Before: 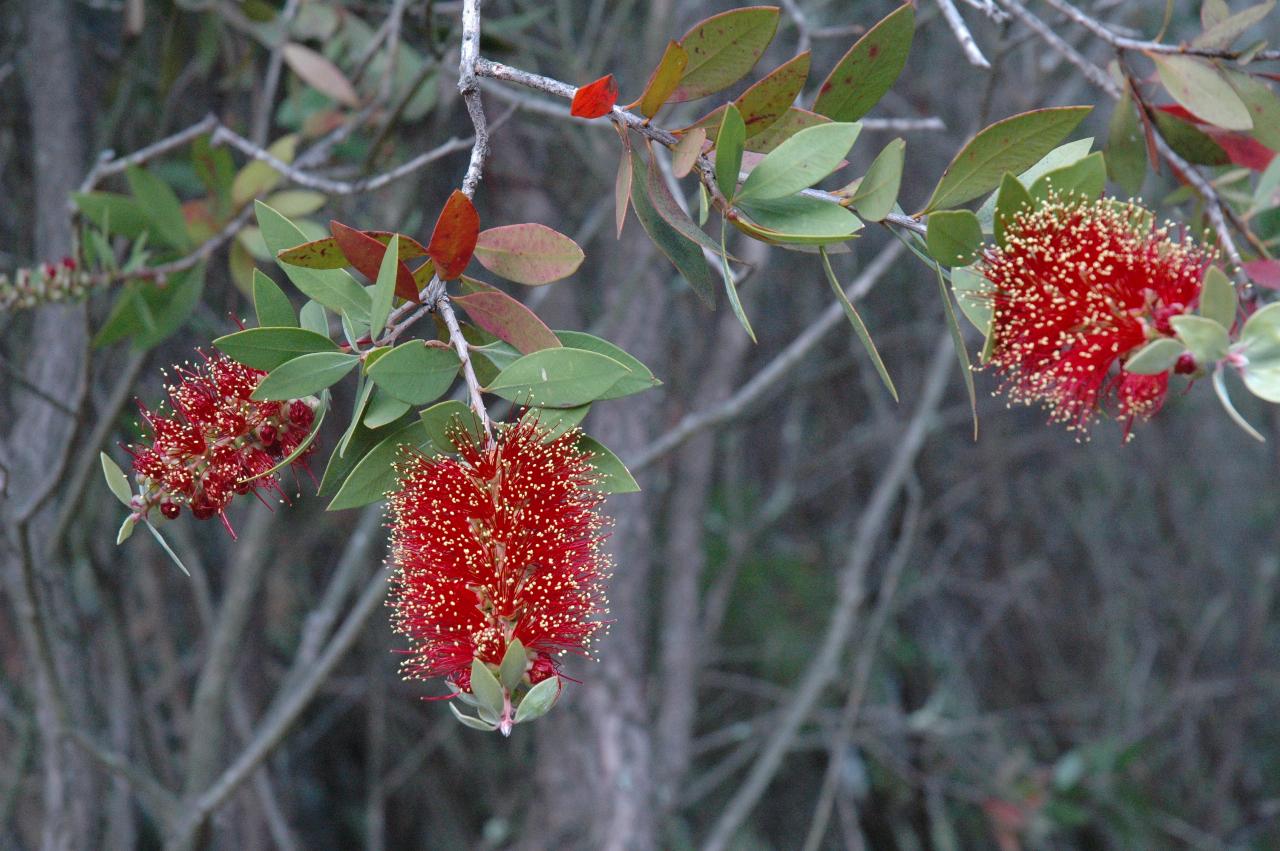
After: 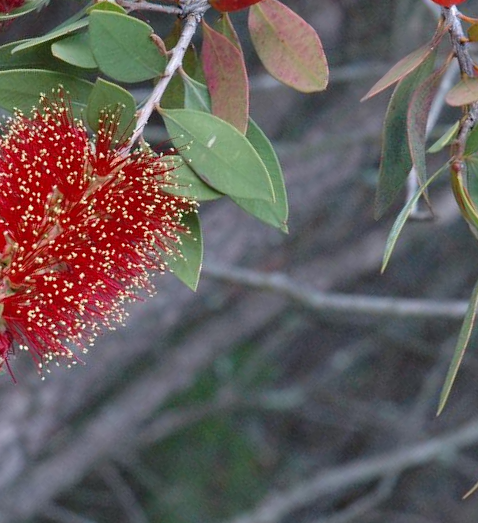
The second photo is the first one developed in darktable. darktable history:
crop and rotate: angle -46.14°, top 16.115%, right 0.92%, bottom 11.744%
